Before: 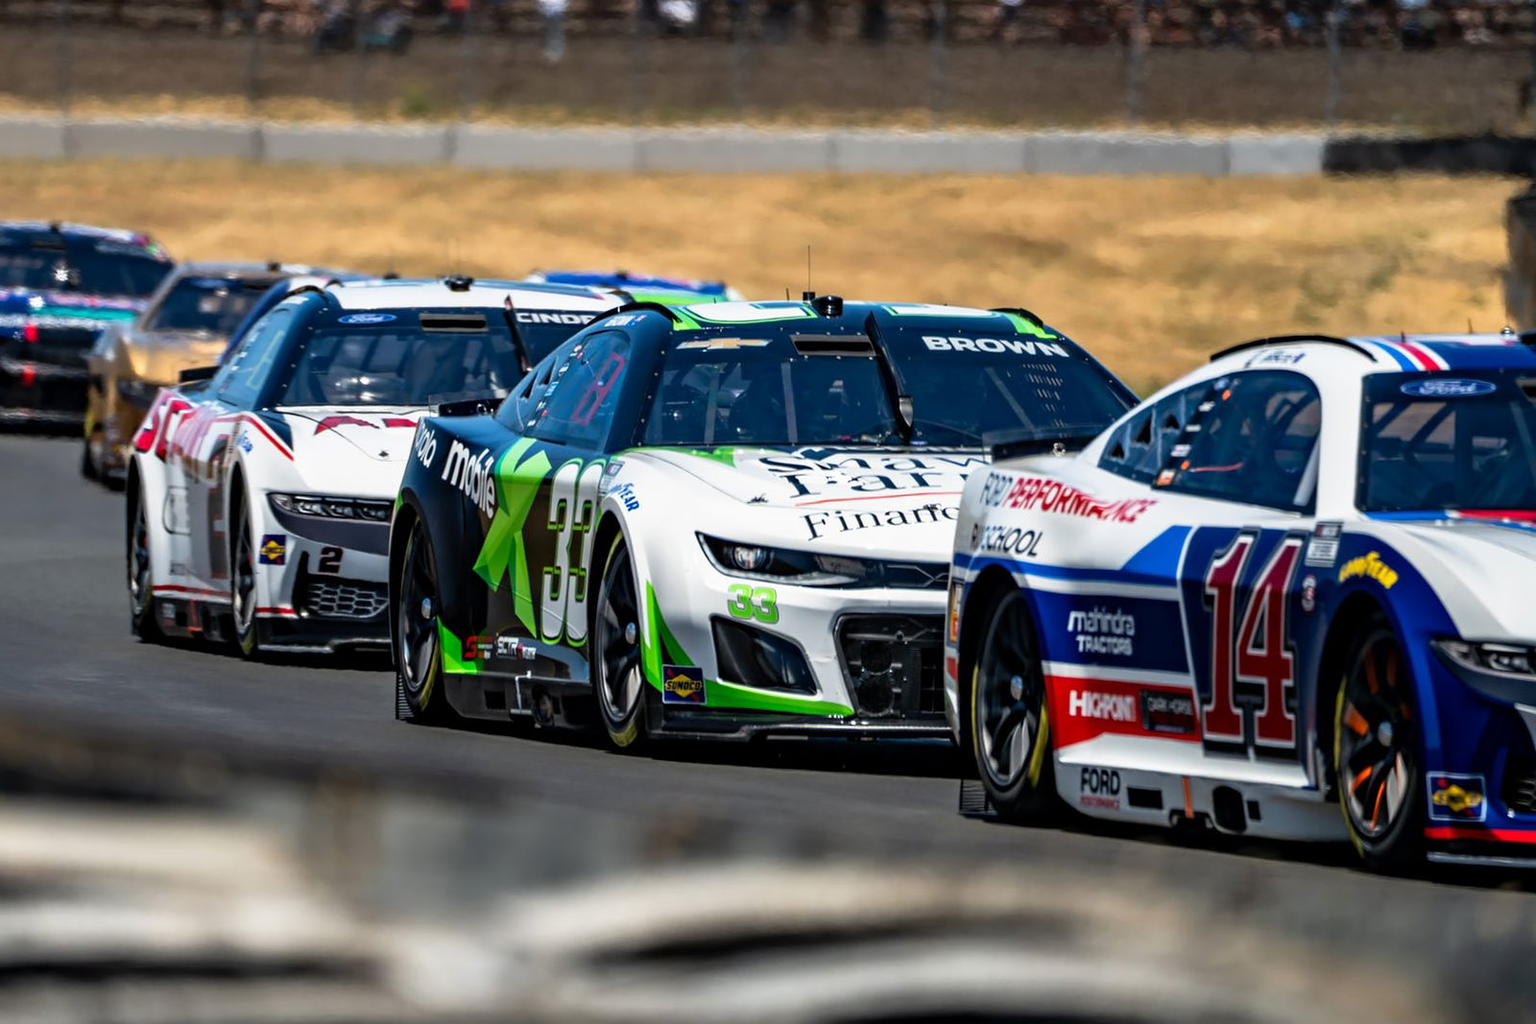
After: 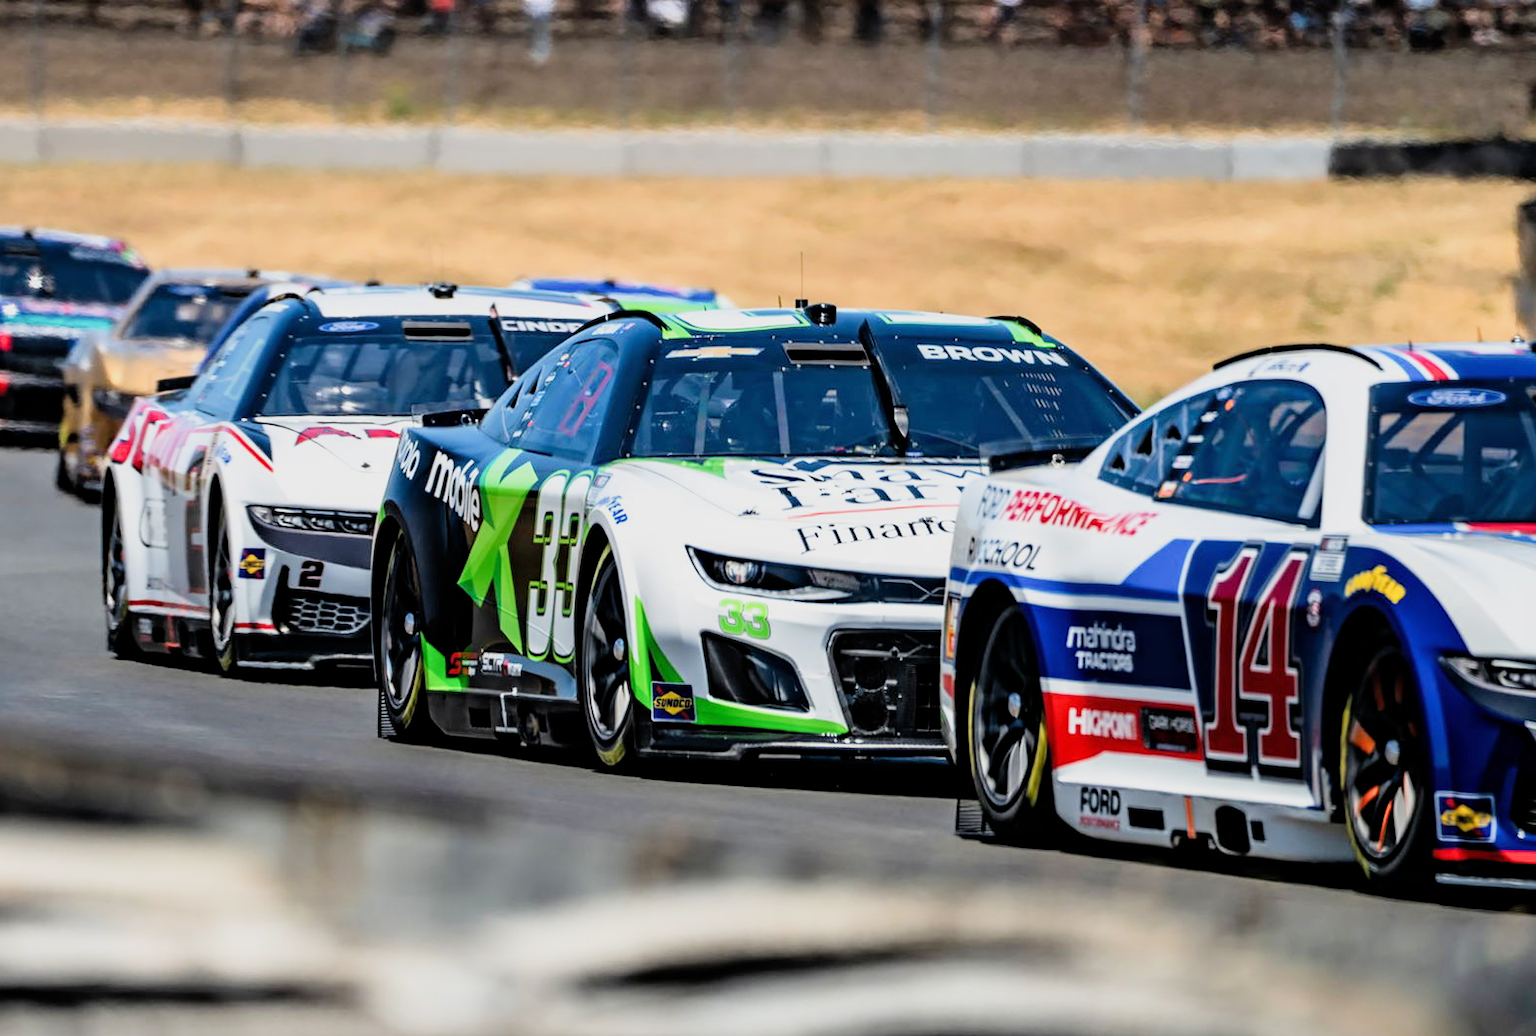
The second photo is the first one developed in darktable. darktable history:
rgb levels: preserve colors max RGB
filmic rgb: black relative exposure -9.22 EV, white relative exposure 6.77 EV, hardness 3.07, contrast 1.05
exposure: black level correction 0, exposure 1.1 EV, compensate exposure bias true, compensate highlight preservation false
crop and rotate: left 1.774%, right 0.633%, bottom 1.28%
